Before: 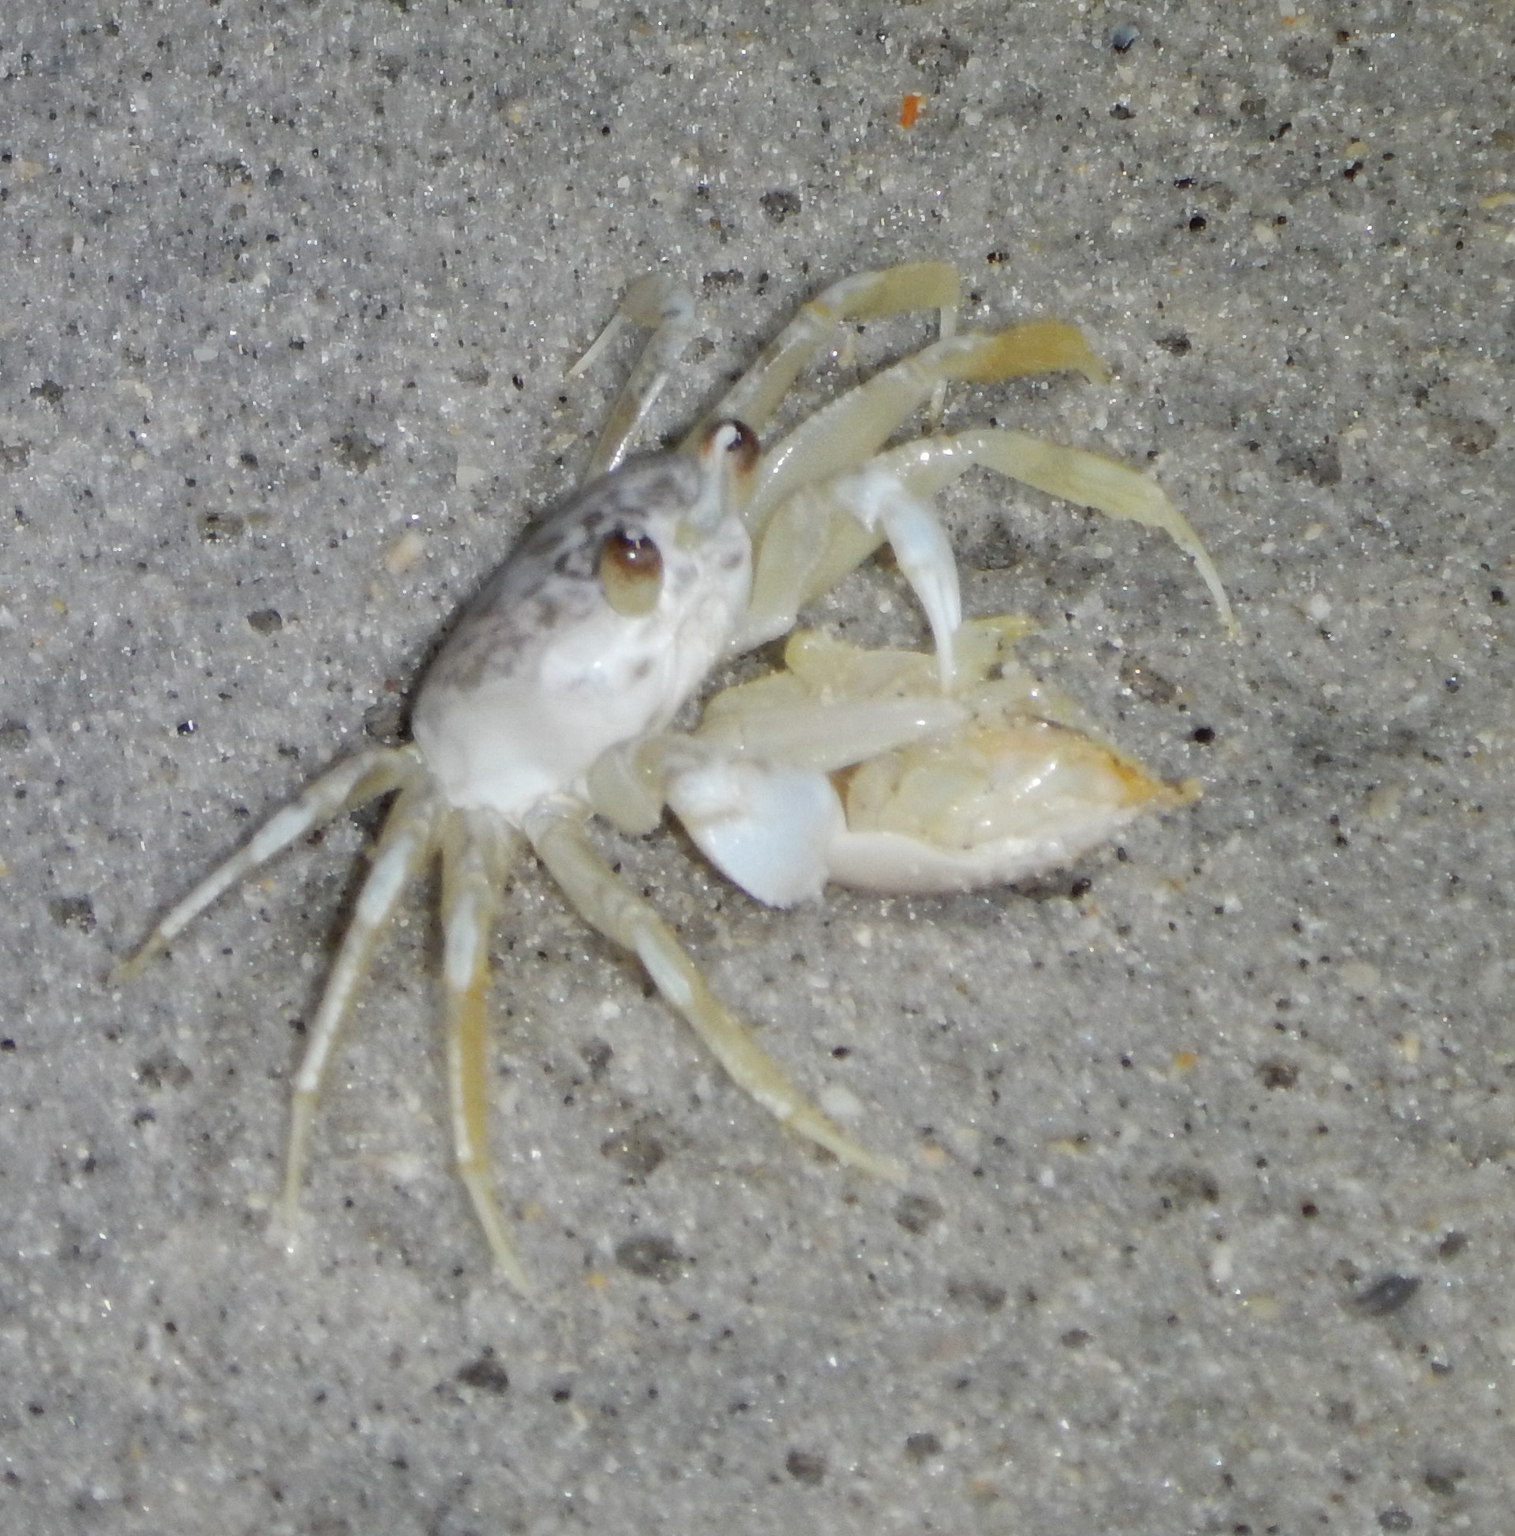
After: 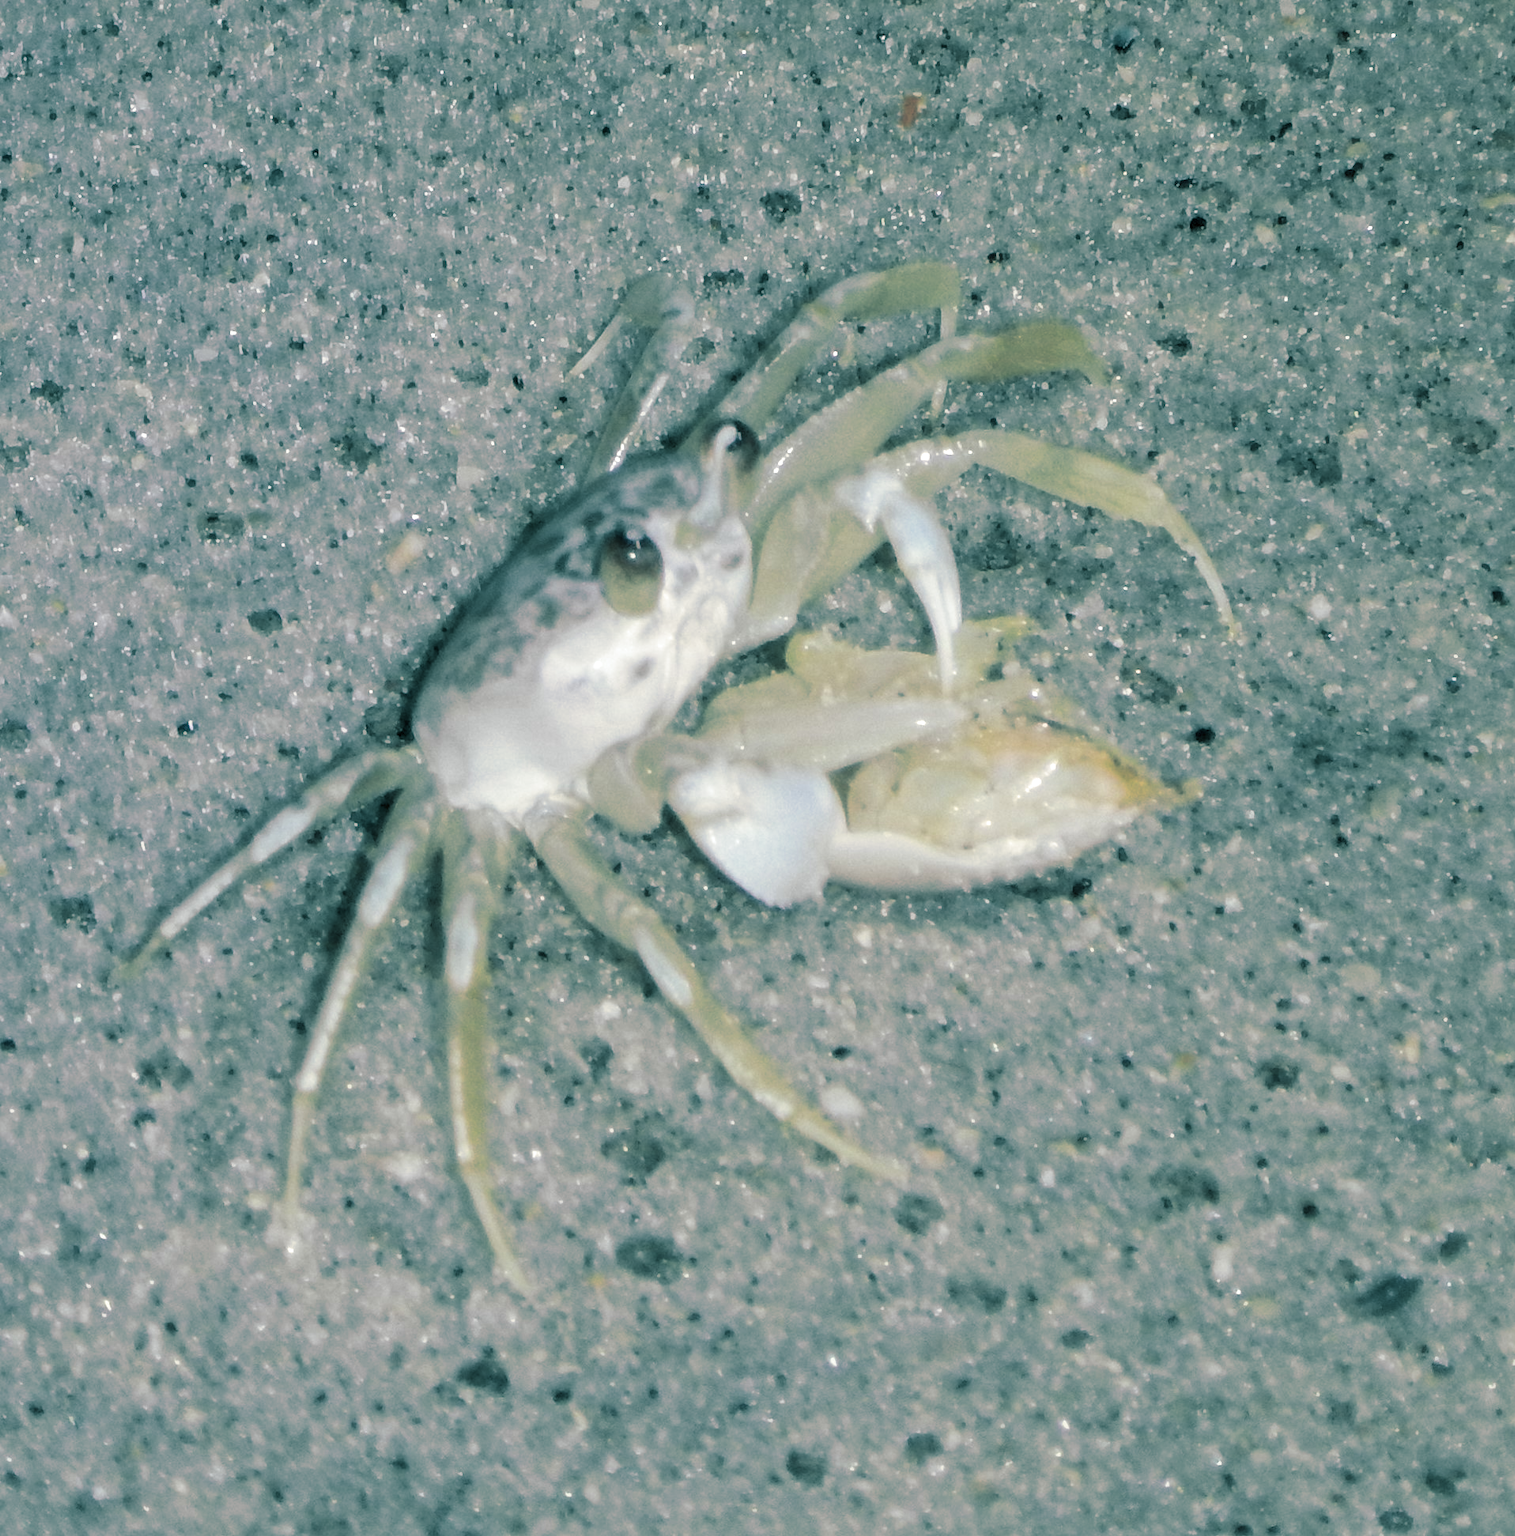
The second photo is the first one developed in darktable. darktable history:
split-toning: shadows › hue 186.43°, highlights › hue 49.29°, compress 30.29%
local contrast: detail 130%
